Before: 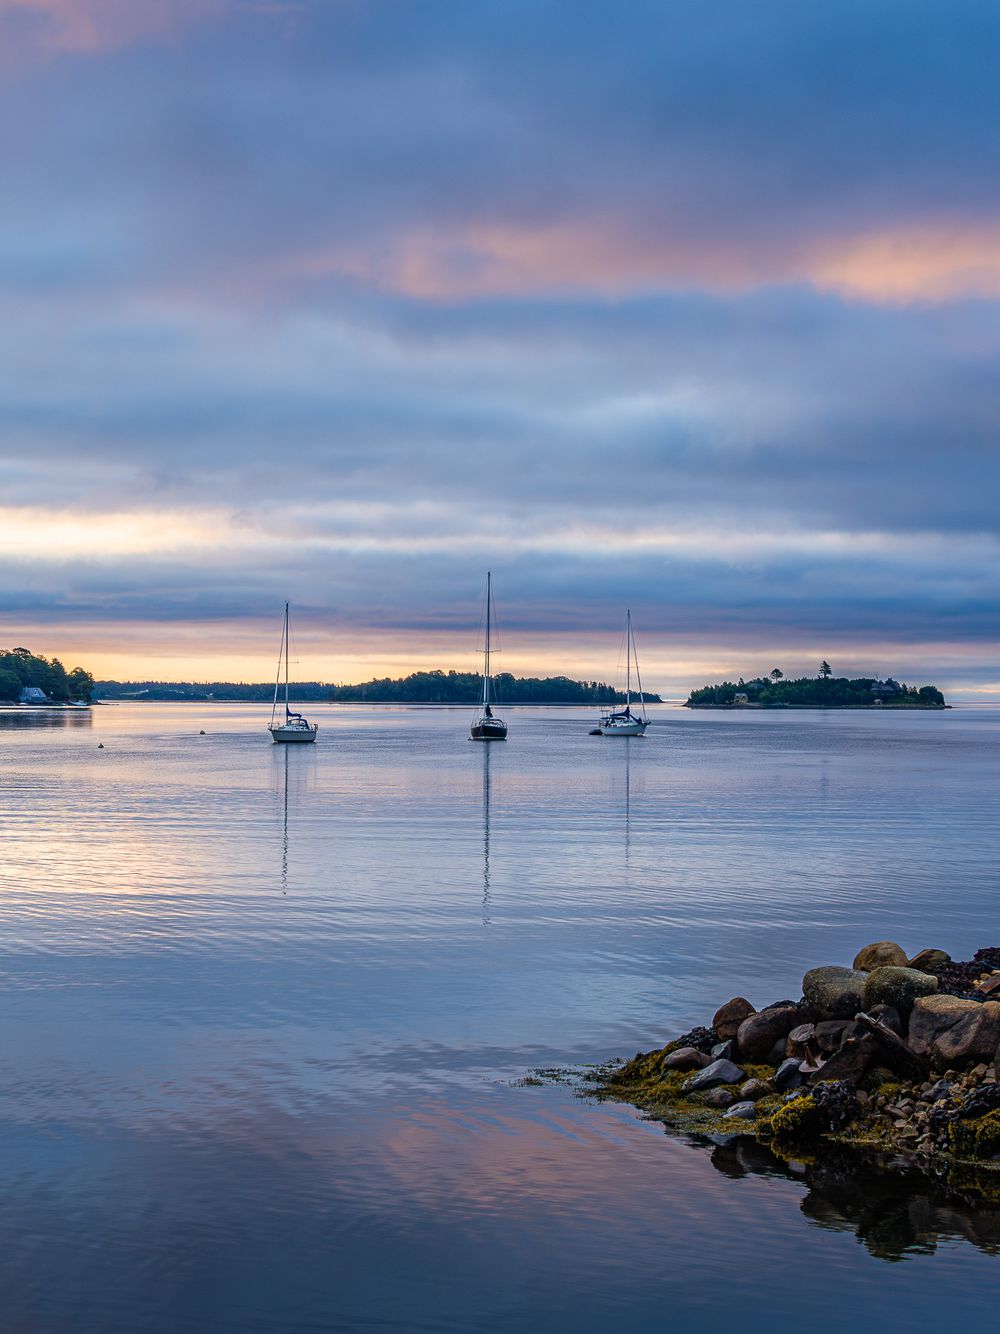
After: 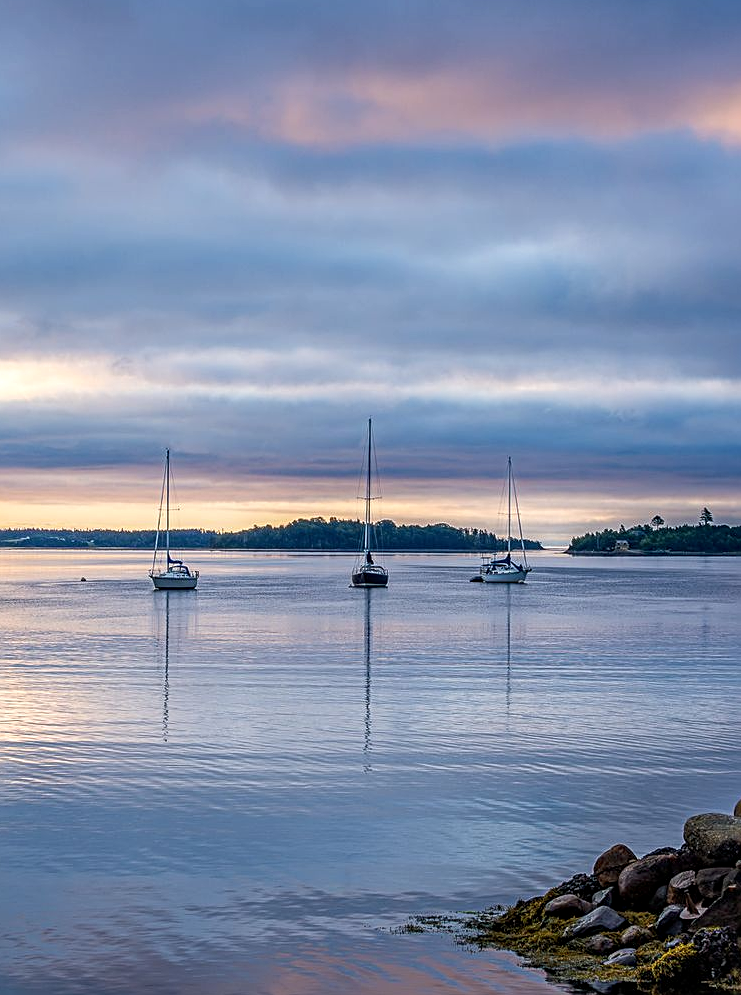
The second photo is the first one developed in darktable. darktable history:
local contrast: on, module defaults
exposure: black level correction 0, compensate highlight preservation false
crop and rotate: left 11.92%, top 11.492%, right 13.894%, bottom 13.918%
sharpen: on, module defaults
